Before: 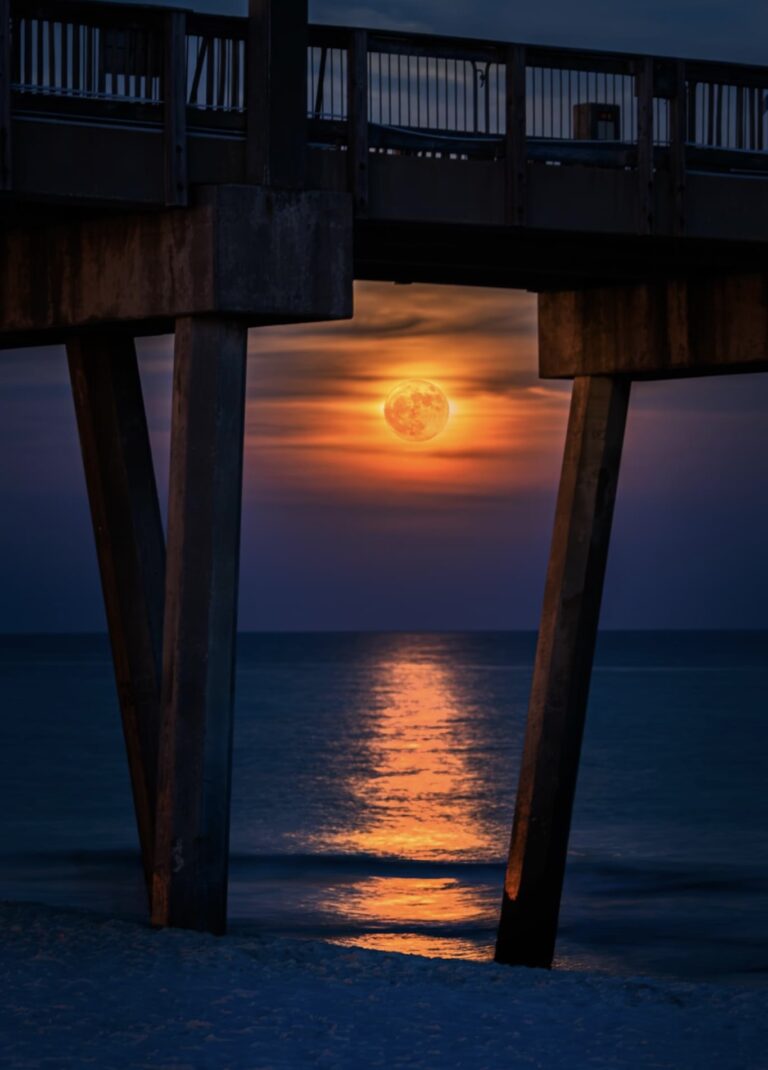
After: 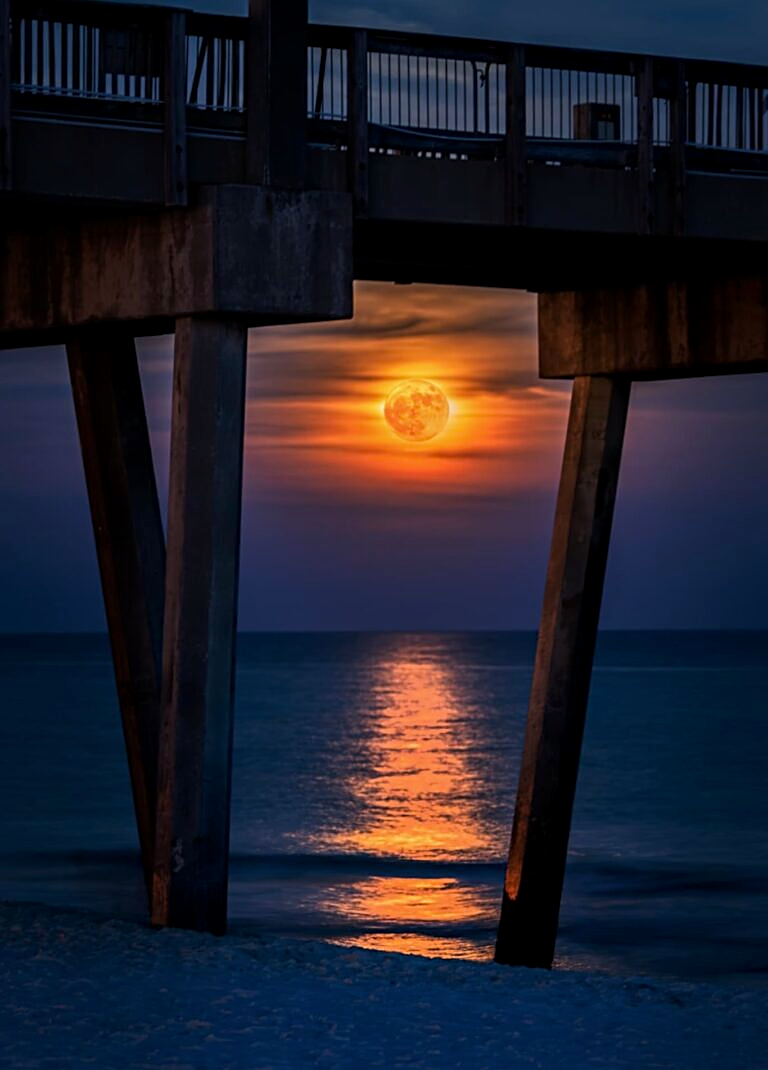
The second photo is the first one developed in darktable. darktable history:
sharpen: on, module defaults
white balance: red 0.967, blue 1.049
local contrast: highlights 100%, shadows 100%, detail 120%, midtone range 0.2
